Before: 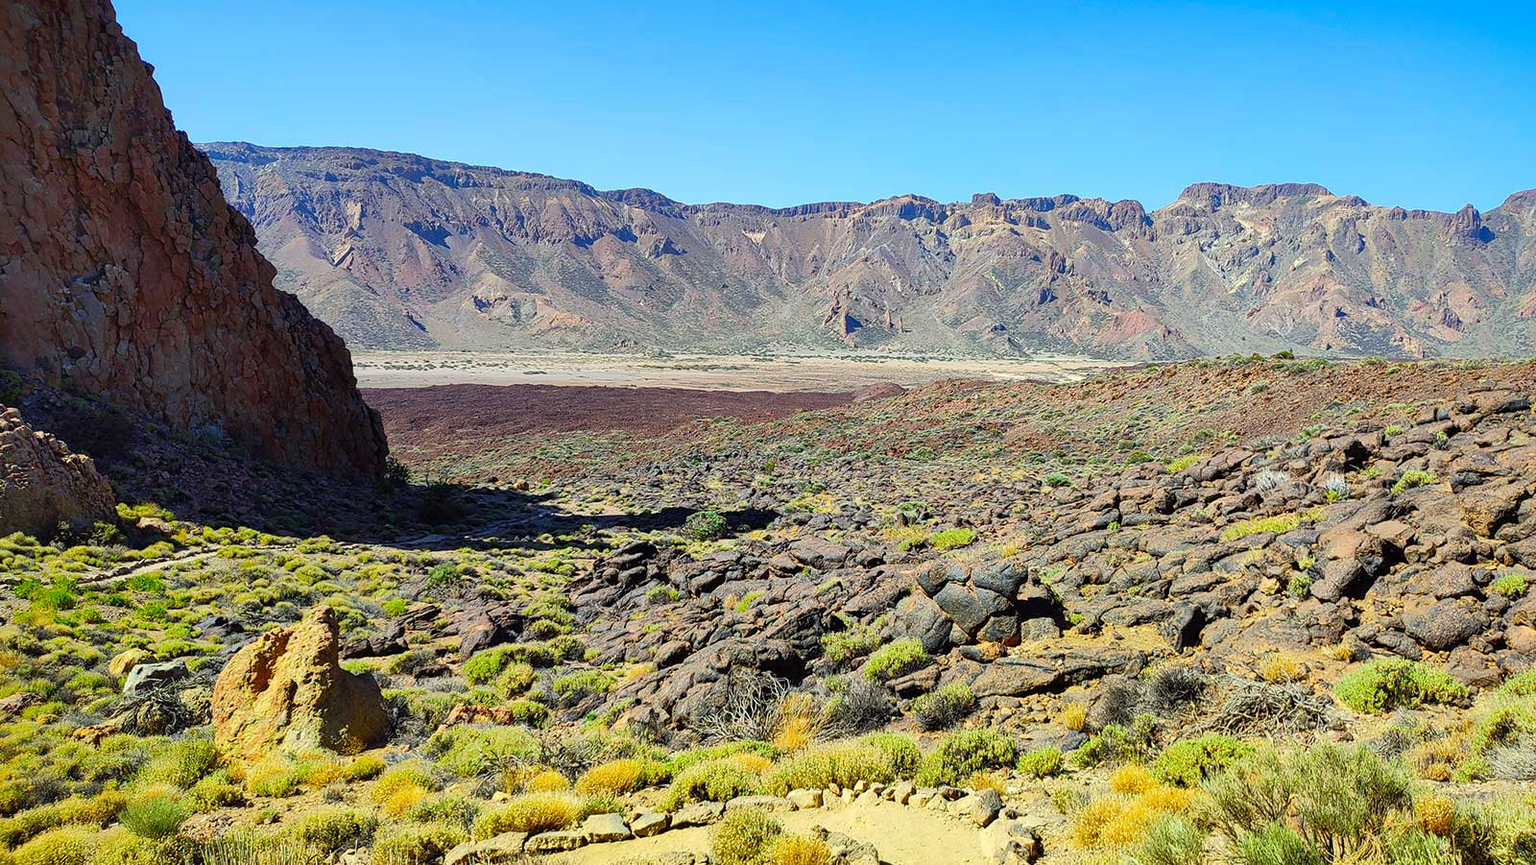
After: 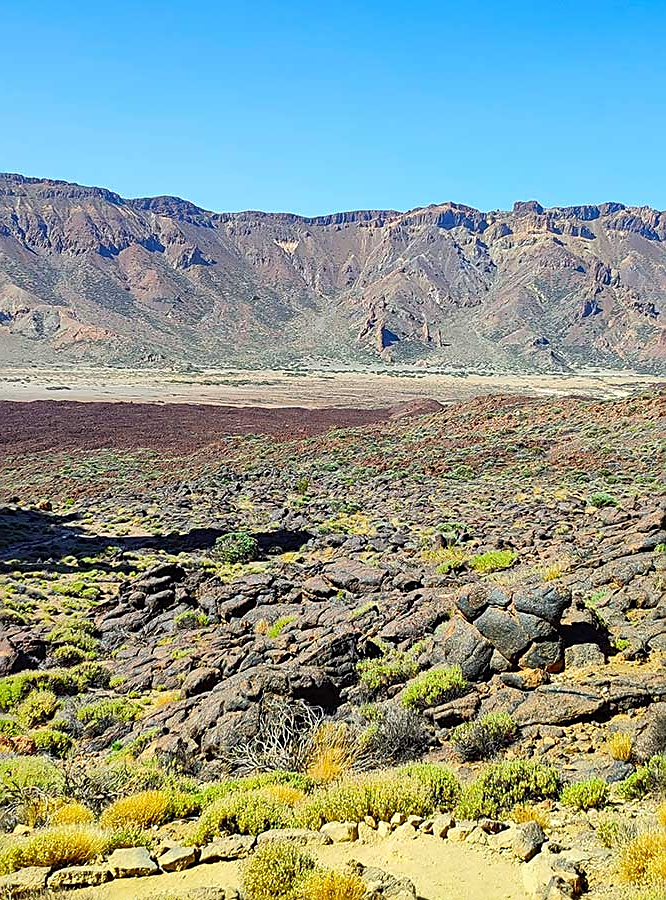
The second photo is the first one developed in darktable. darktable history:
crop: left 31.229%, right 27.105%
sharpen: on, module defaults
